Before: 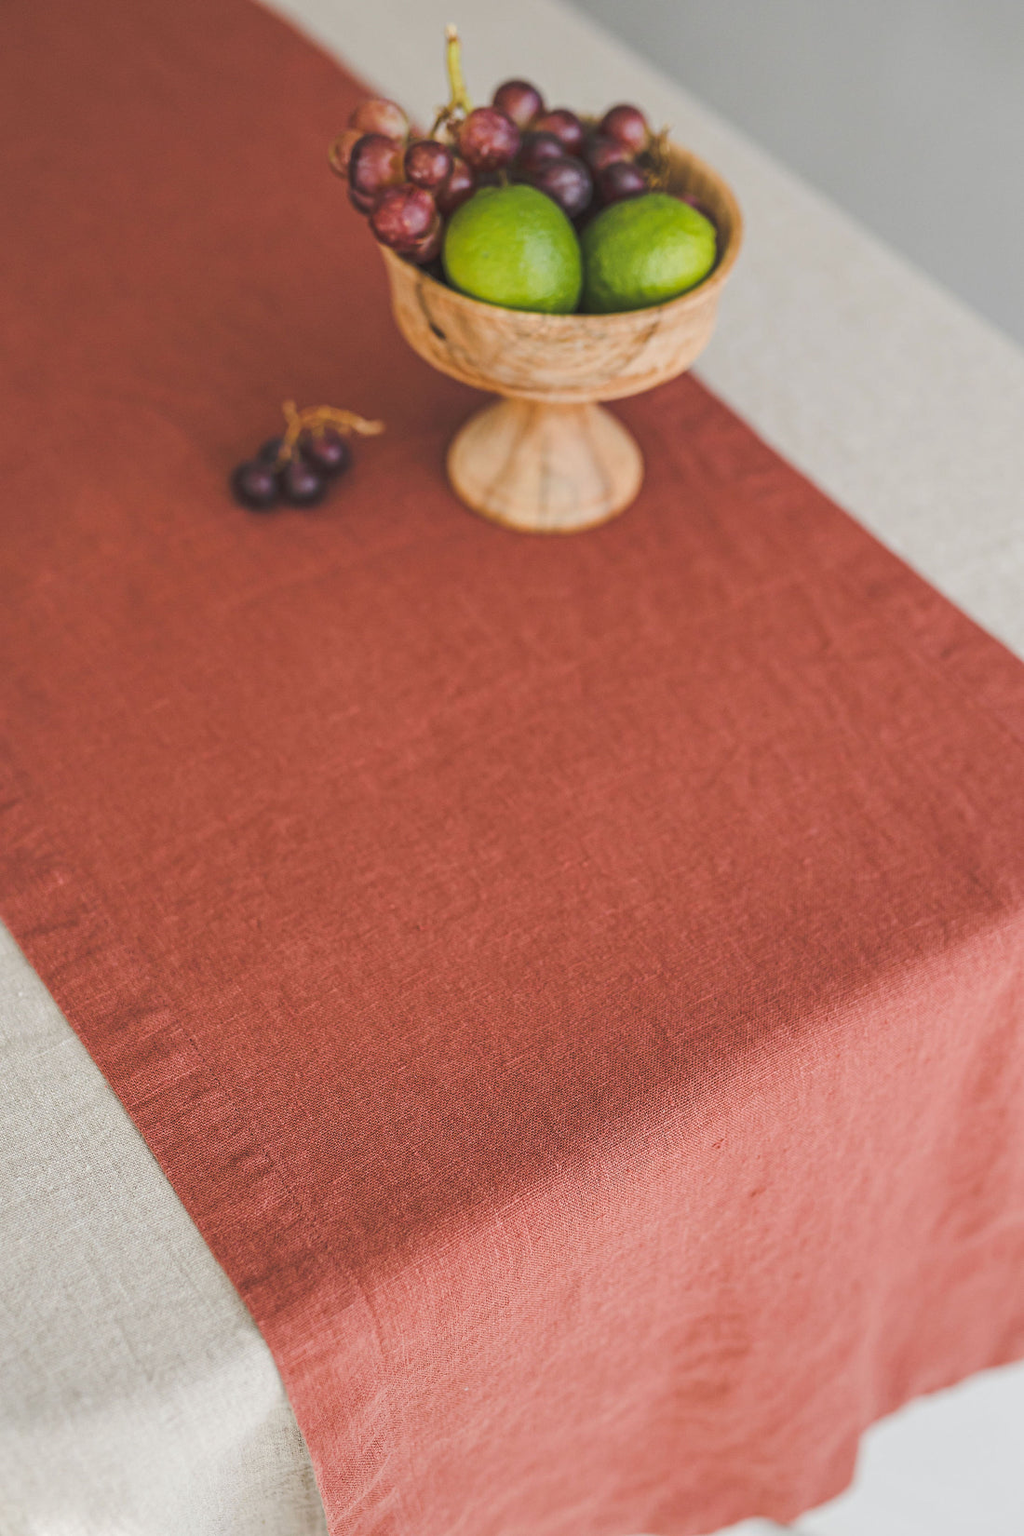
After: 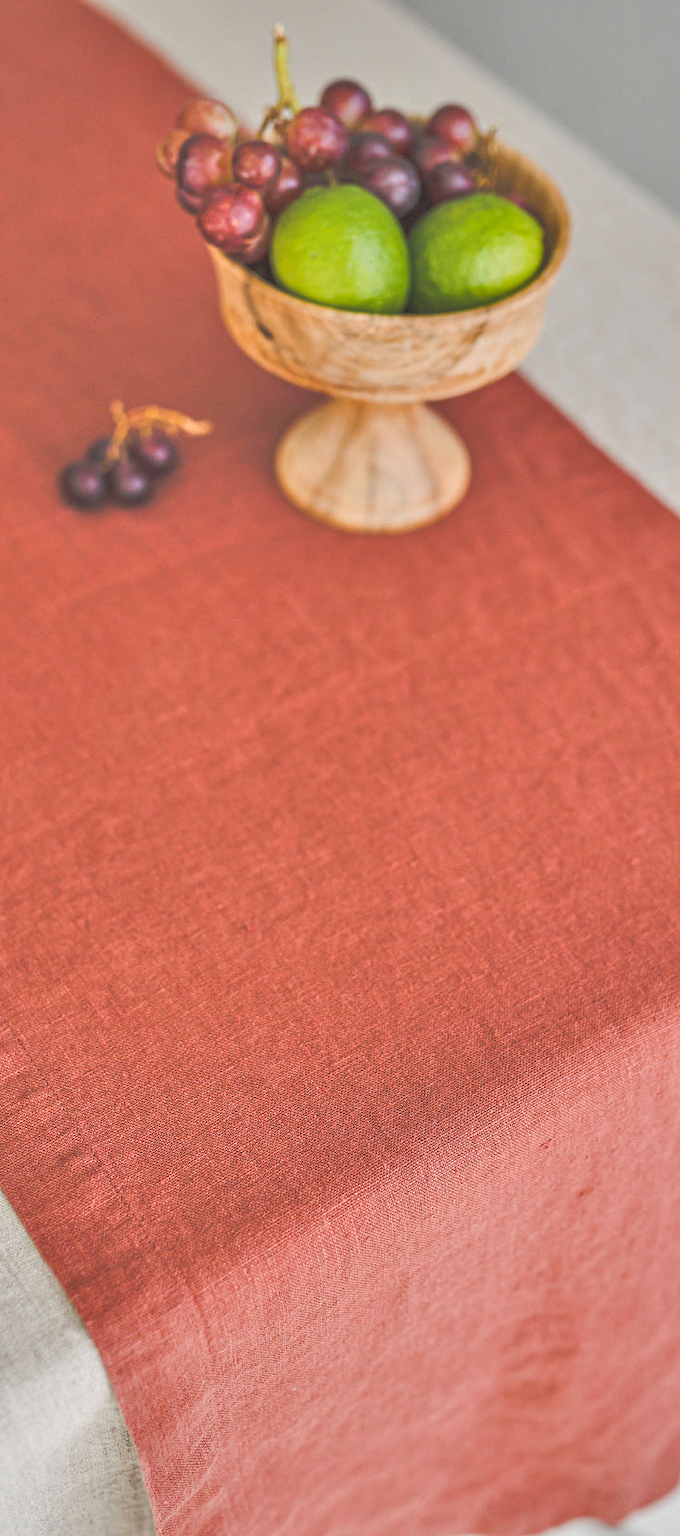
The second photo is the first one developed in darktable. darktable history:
tone equalizer: -7 EV 0.15 EV, -6 EV 0.6 EV, -5 EV 1.15 EV, -4 EV 1.33 EV, -3 EV 1.15 EV, -2 EV 0.6 EV, -1 EV 0.15 EV, mask exposure compensation -0.5 EV
shadows and highlights: shadows 32.83, highlights -47.7, soften with gaussian
crop: left 16.899%, right 16.556%
